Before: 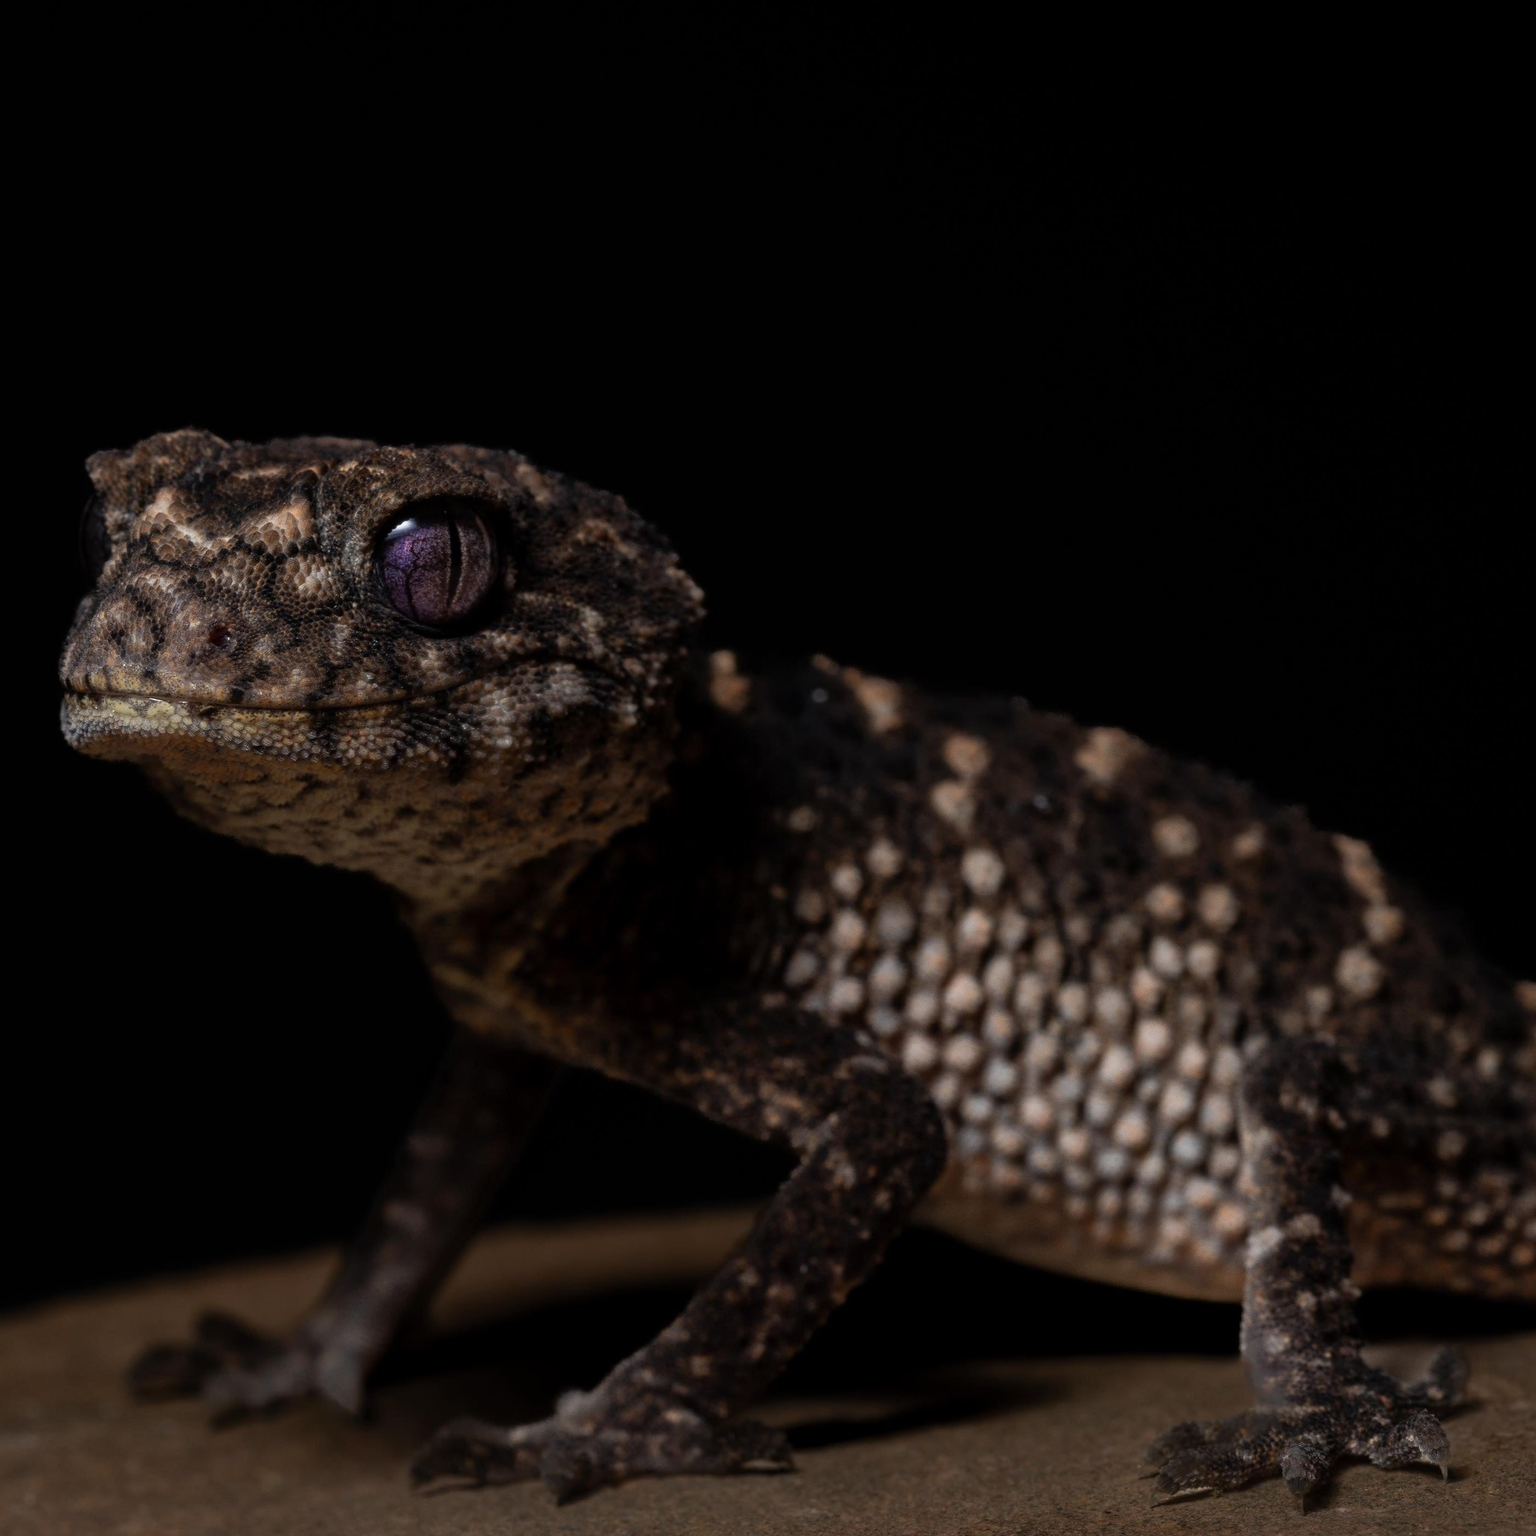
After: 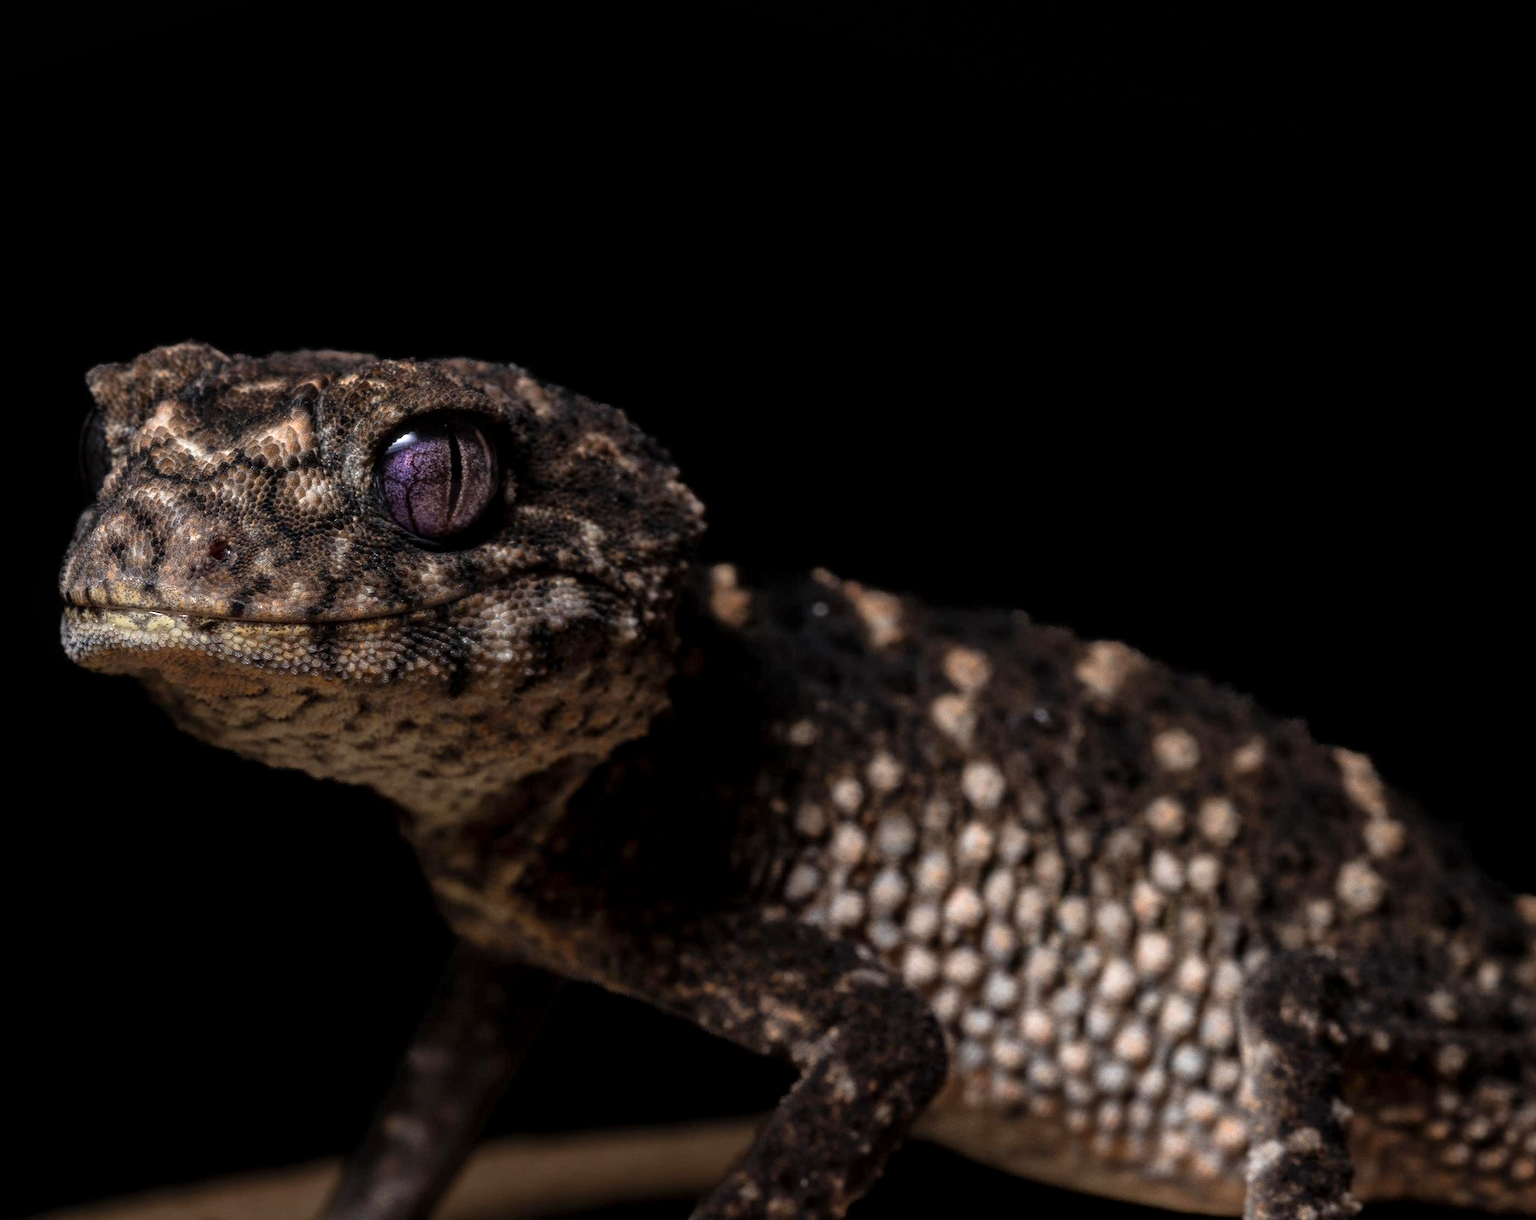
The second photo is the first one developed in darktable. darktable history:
local contrast: on, module defaults
tone equalizer: smoothing diameter 2.2%, edges refinement/feathering 22.73, mask exposure compensation -1.57 EV, filter diffusion 5
crop and rotate: top 5.66%, bottom 14.853%
exposure: exposure 0.562 EV, compensate highlight preservation false
